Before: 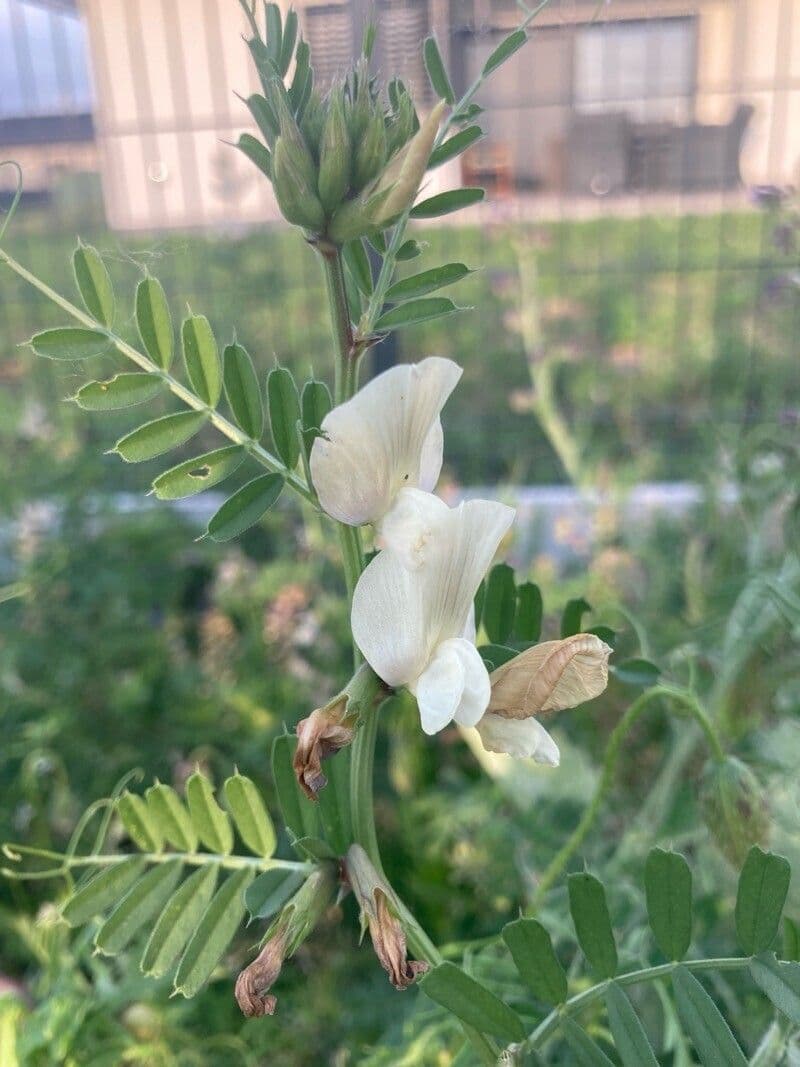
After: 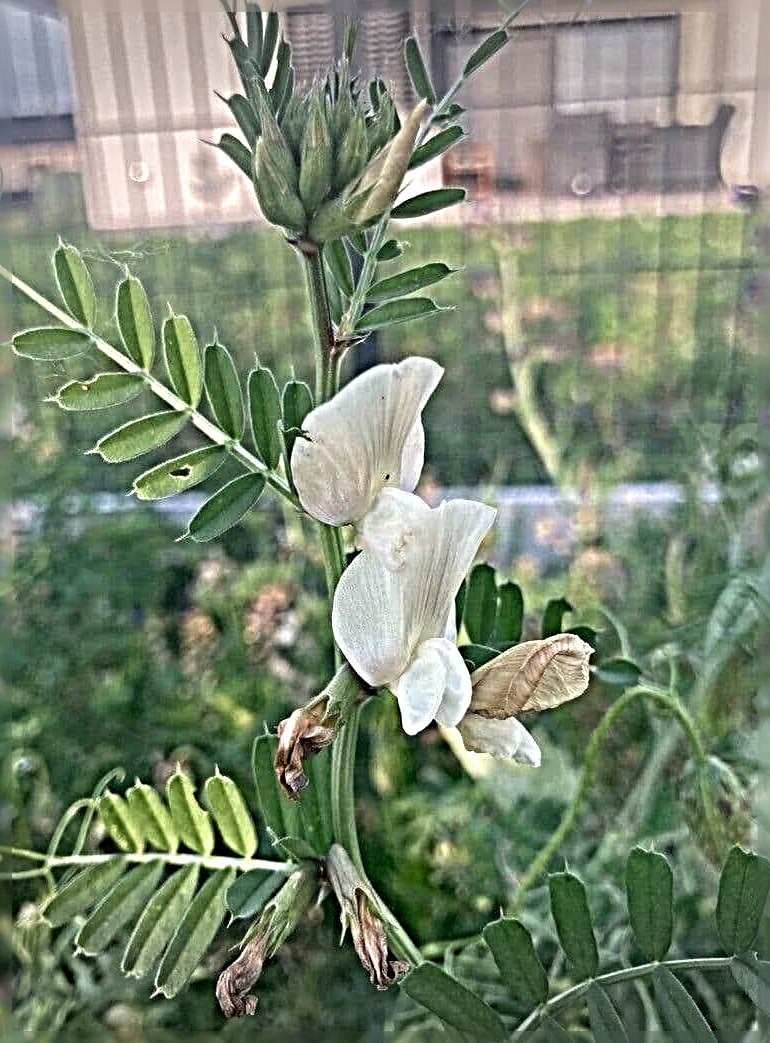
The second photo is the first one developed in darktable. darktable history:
vignetting: fall-off start 100%, brightness -0.406, saturation -0.3, width/height ratio 1.324, dithering 8-bit output, unbound false
crop and rotate: left 2.536%, right 1.107%, bottom 2.246%
sharpen: radius 6.3, amount 1.8, threshold 0
